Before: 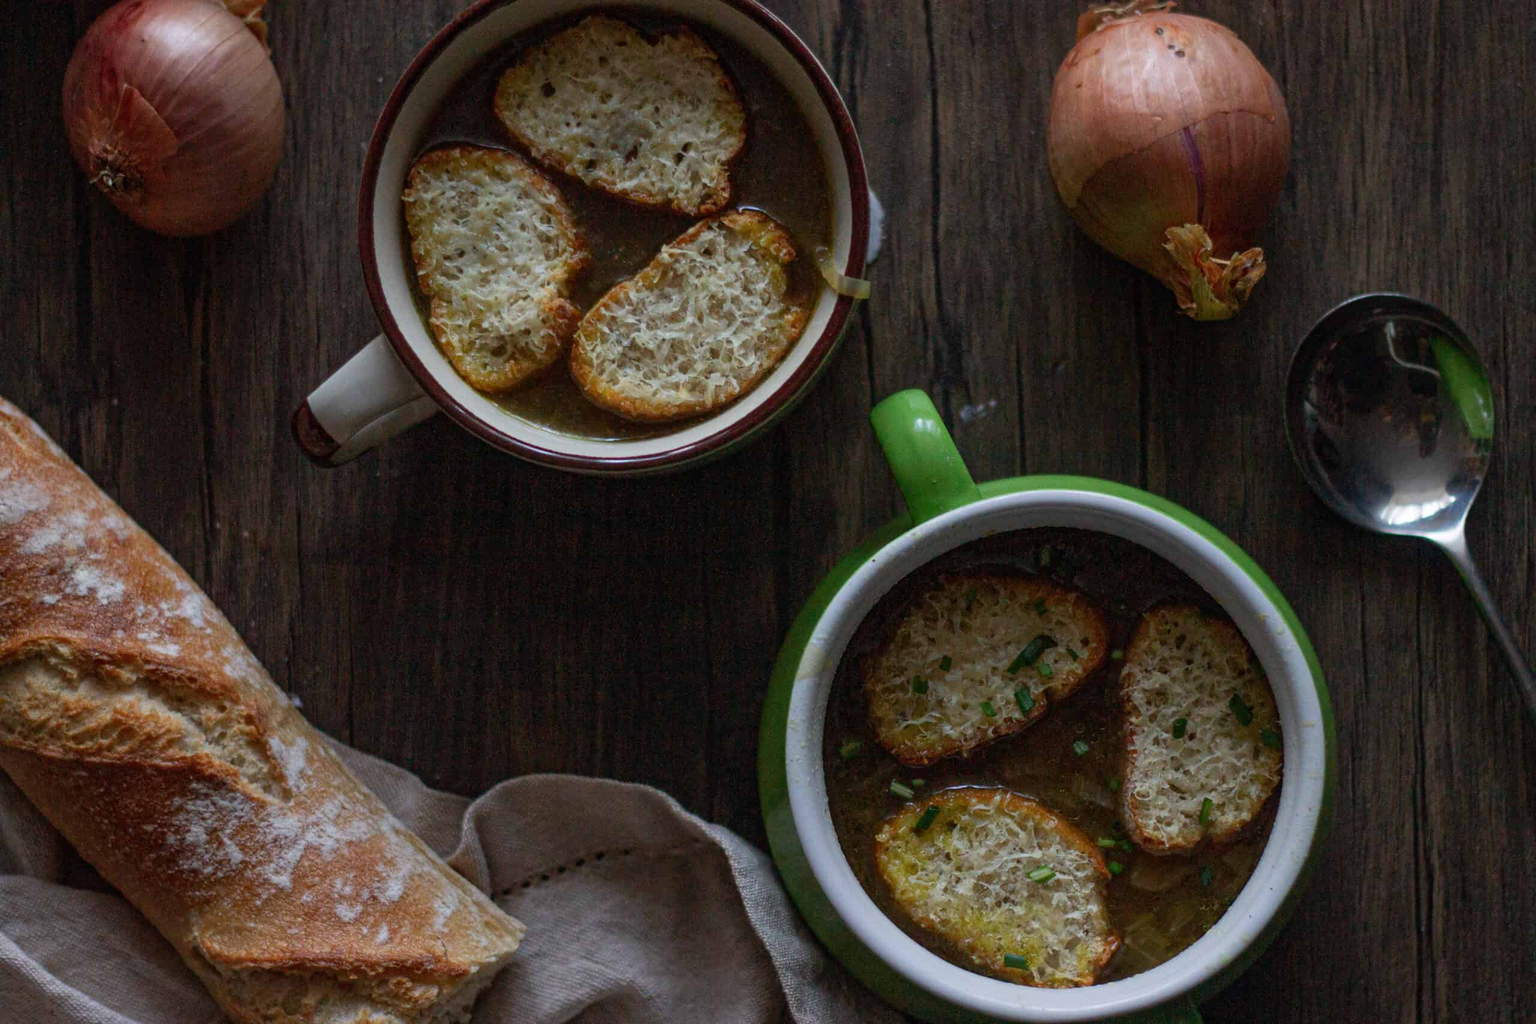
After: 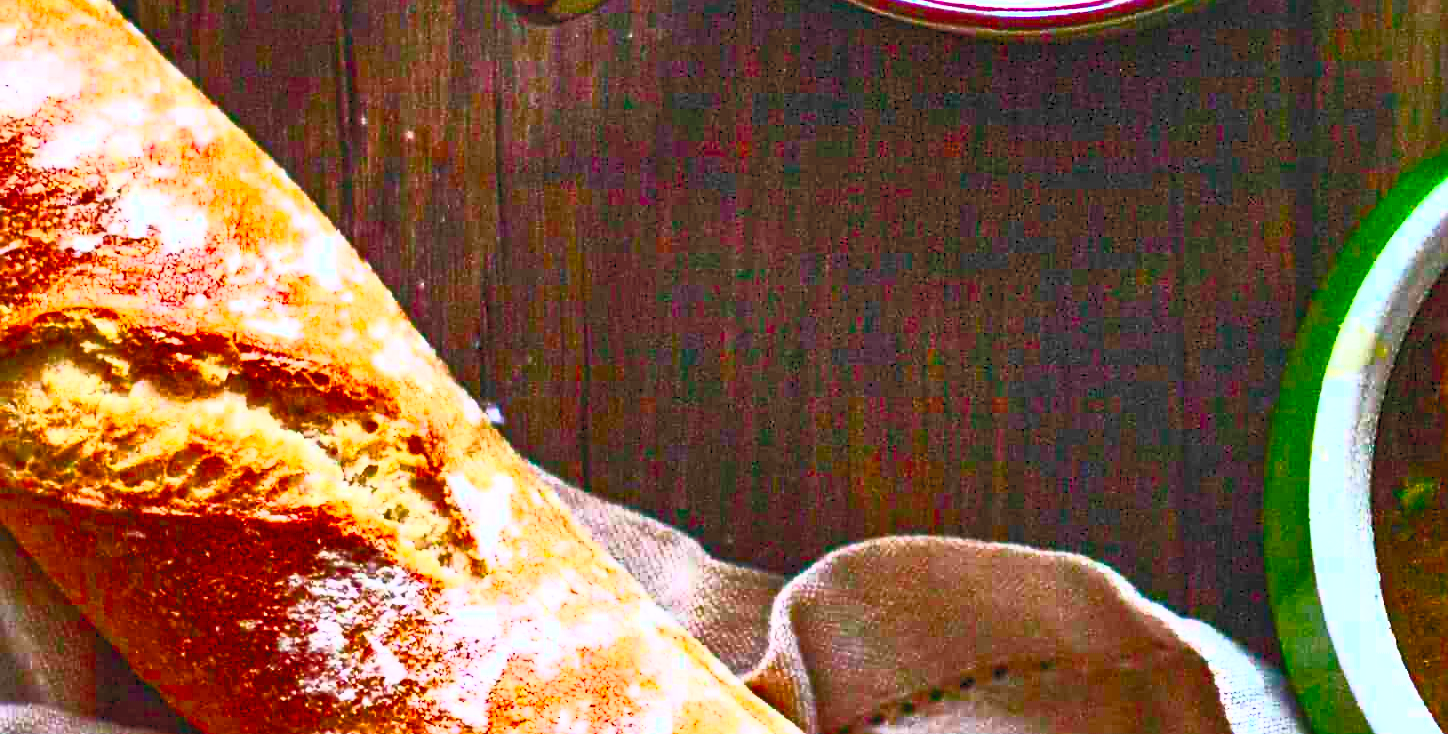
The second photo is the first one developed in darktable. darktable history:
exposure: black level correction 0, exposure 1.1 EV, compensate highlight preservation false
color balance rgb: perceptual saturation grading › global saturation 45.248%, perceptual saturation grading › highlights -50.294%, perceptual saturation grading › shadows 30.2%, global vibrance 20%
sharpen: on, module defaults
crop: top 44.27%, right 43.42%, bottom 12.71%
contrast brightness saturation: contrast 0.989, brightness 0.992, saturation 0.988
shadows and highlights: shadows 52.96, soften with gaussian
